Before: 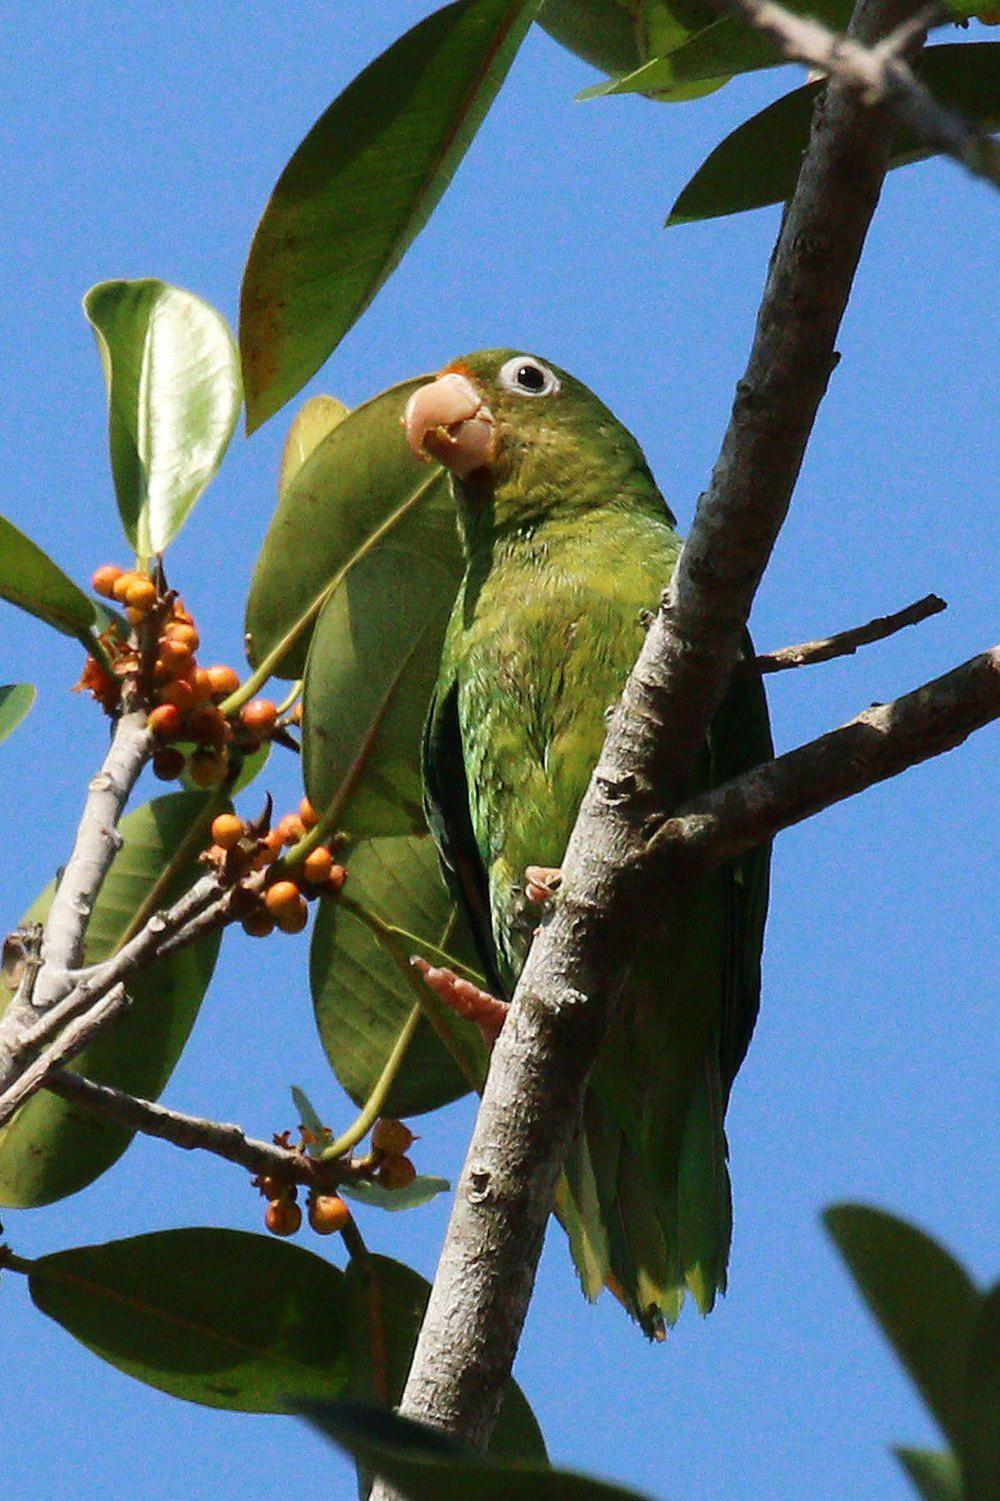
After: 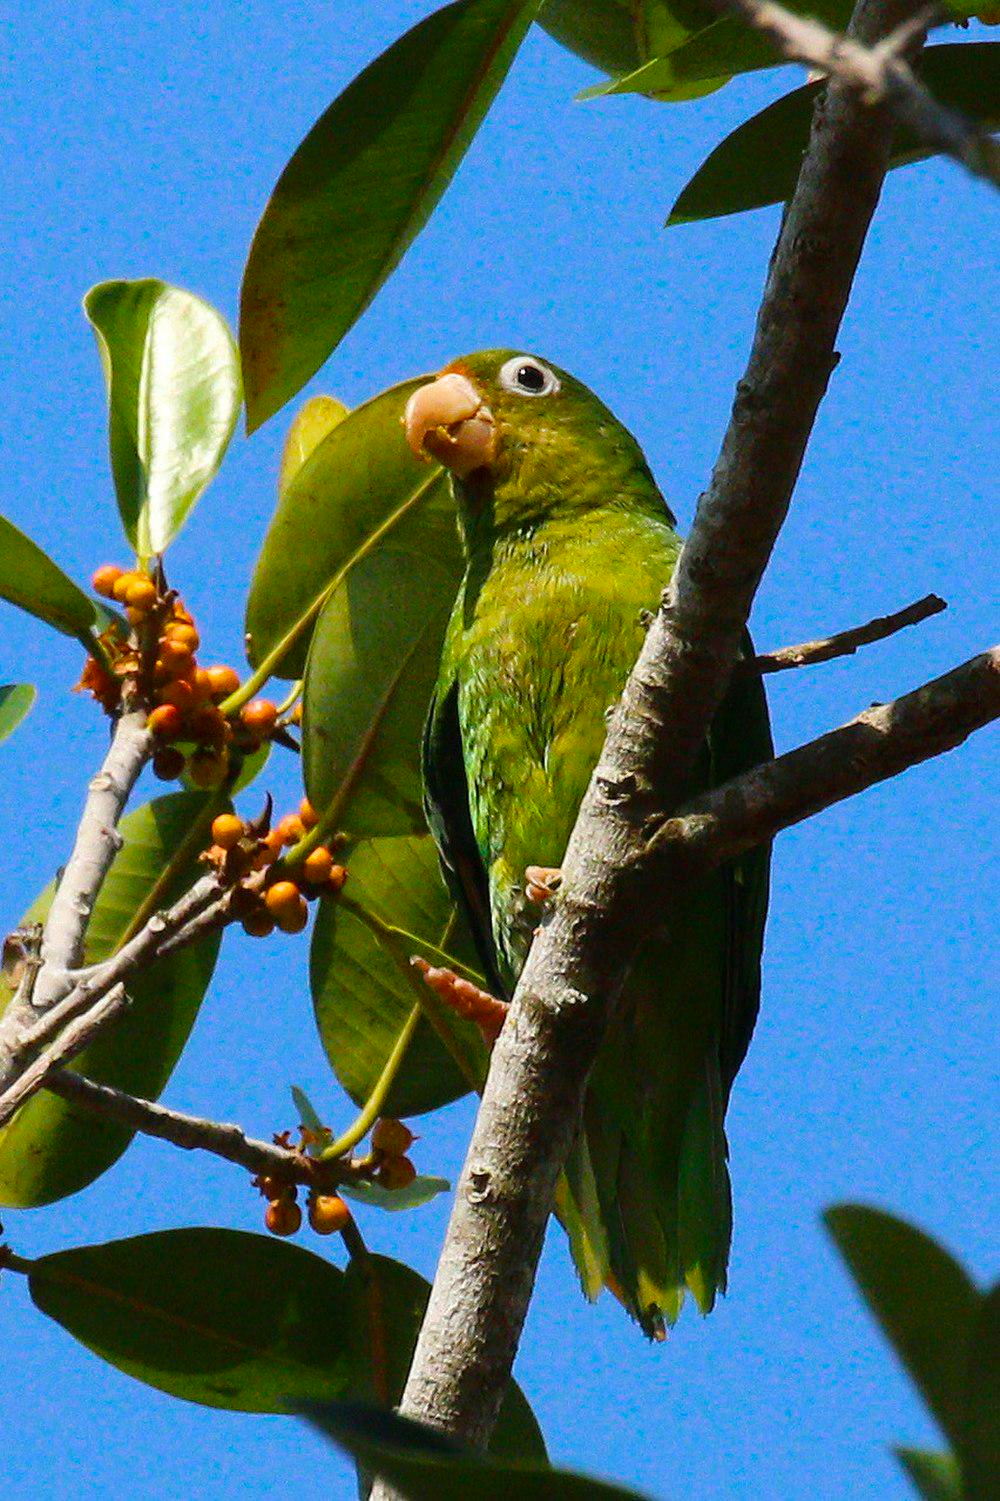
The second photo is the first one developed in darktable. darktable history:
contrast brightness saturation: saturation -0.05
color balance rgb: perceptual saturation grading › global saturation 40%, global vibrance 15%
